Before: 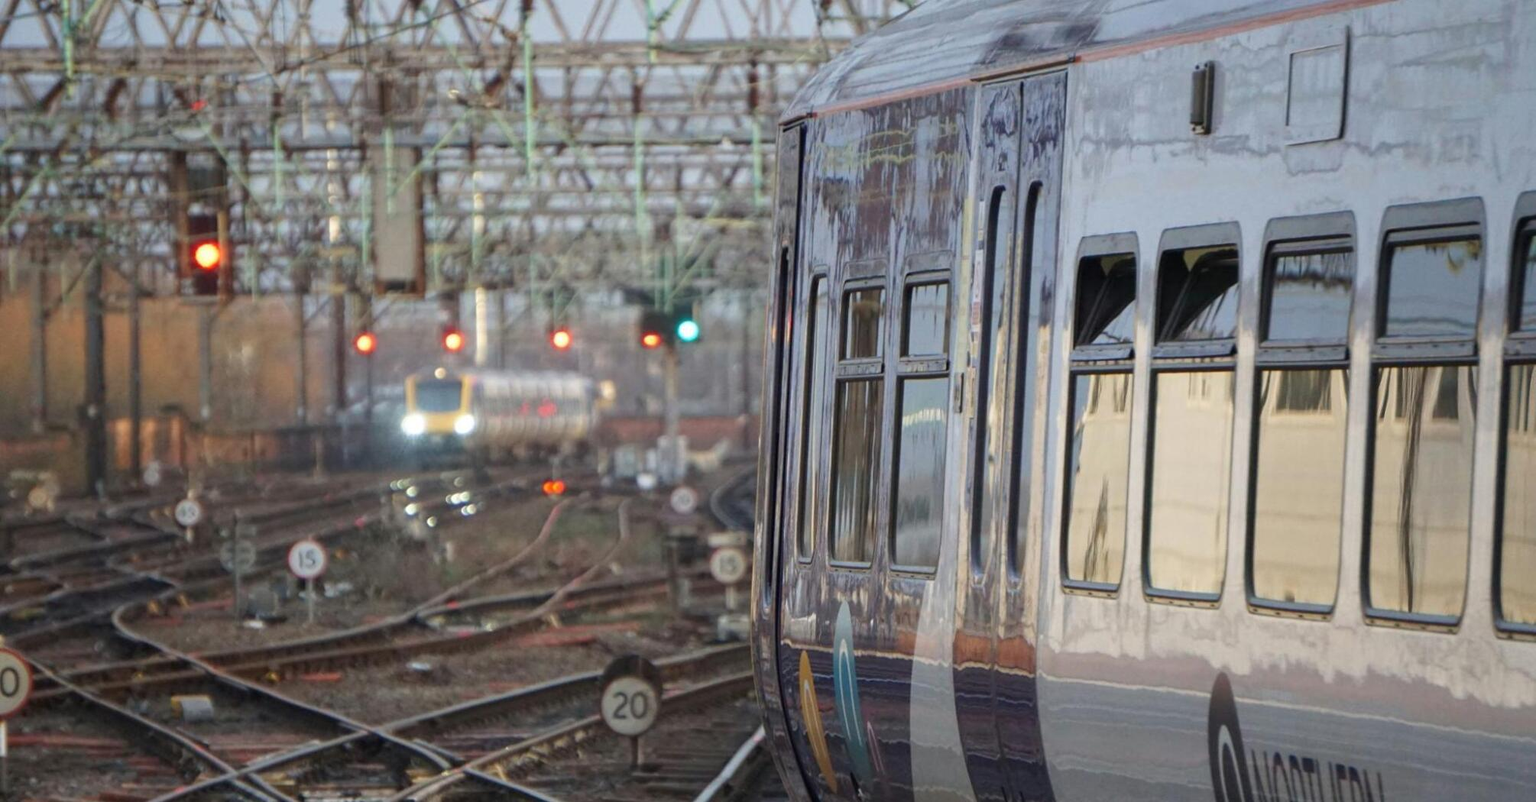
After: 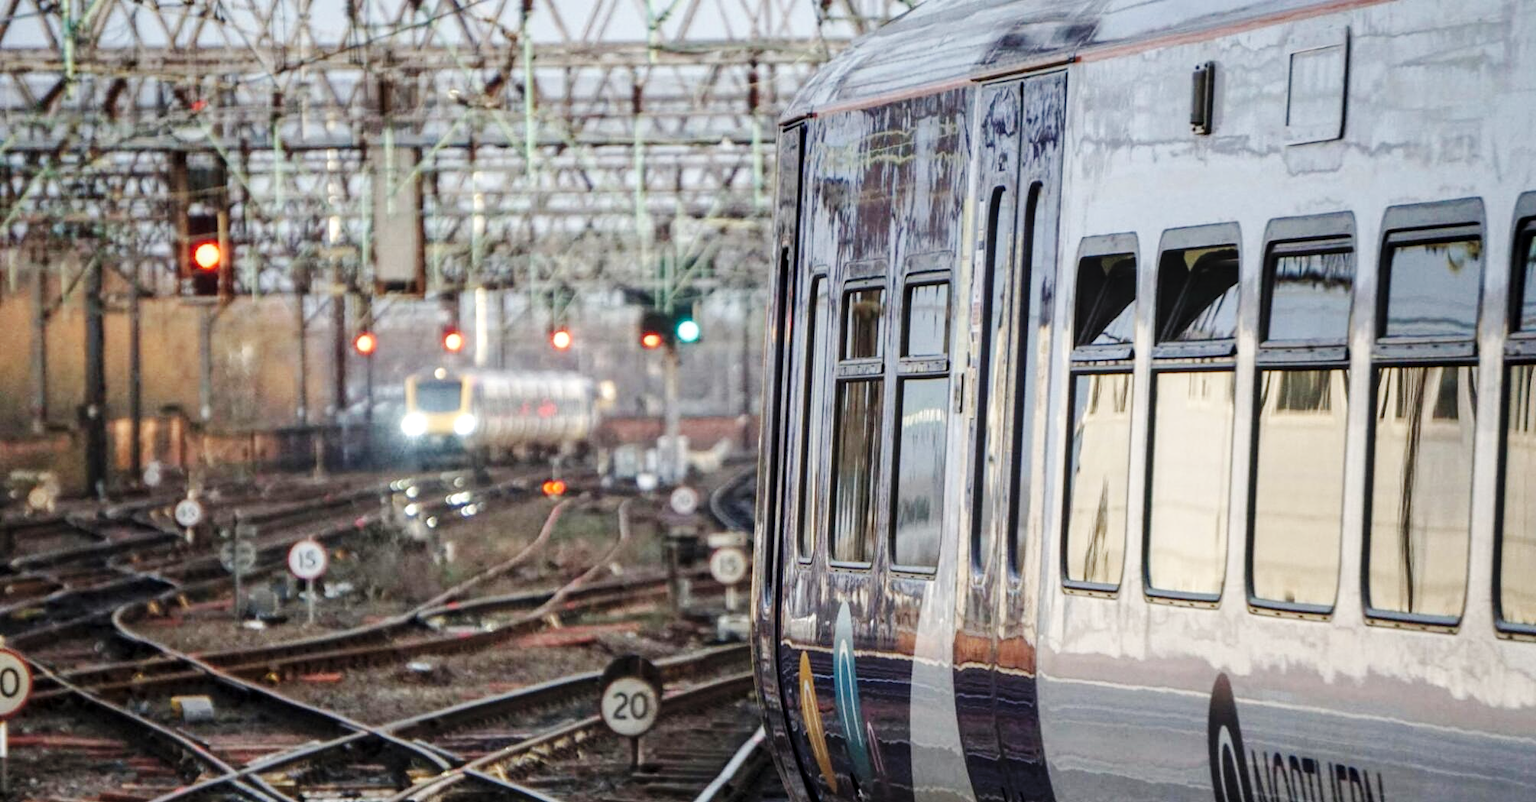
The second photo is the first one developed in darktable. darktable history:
local contrast: detail 130%
base curve: curves: ch0 [(0, 0) (0.036, 0.025) (0.121, 0.166) (0.206, 0.329) (0.605, 0.79) (1, 1)], preserve colors none
contrast brightness saturation: saturation -0.165
